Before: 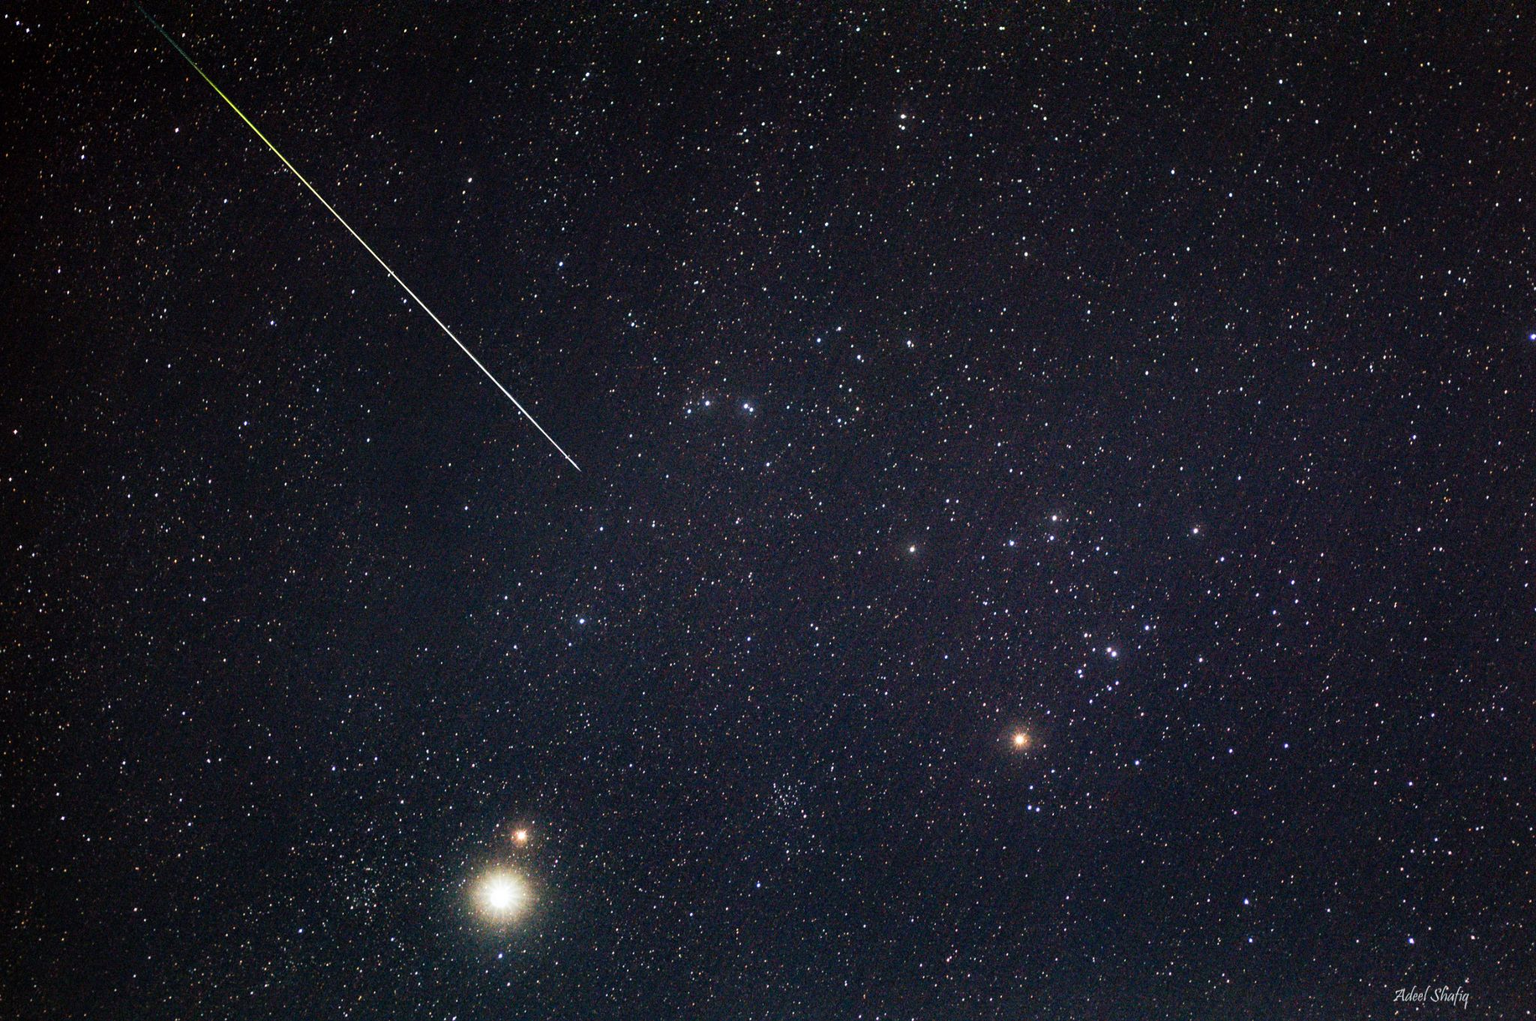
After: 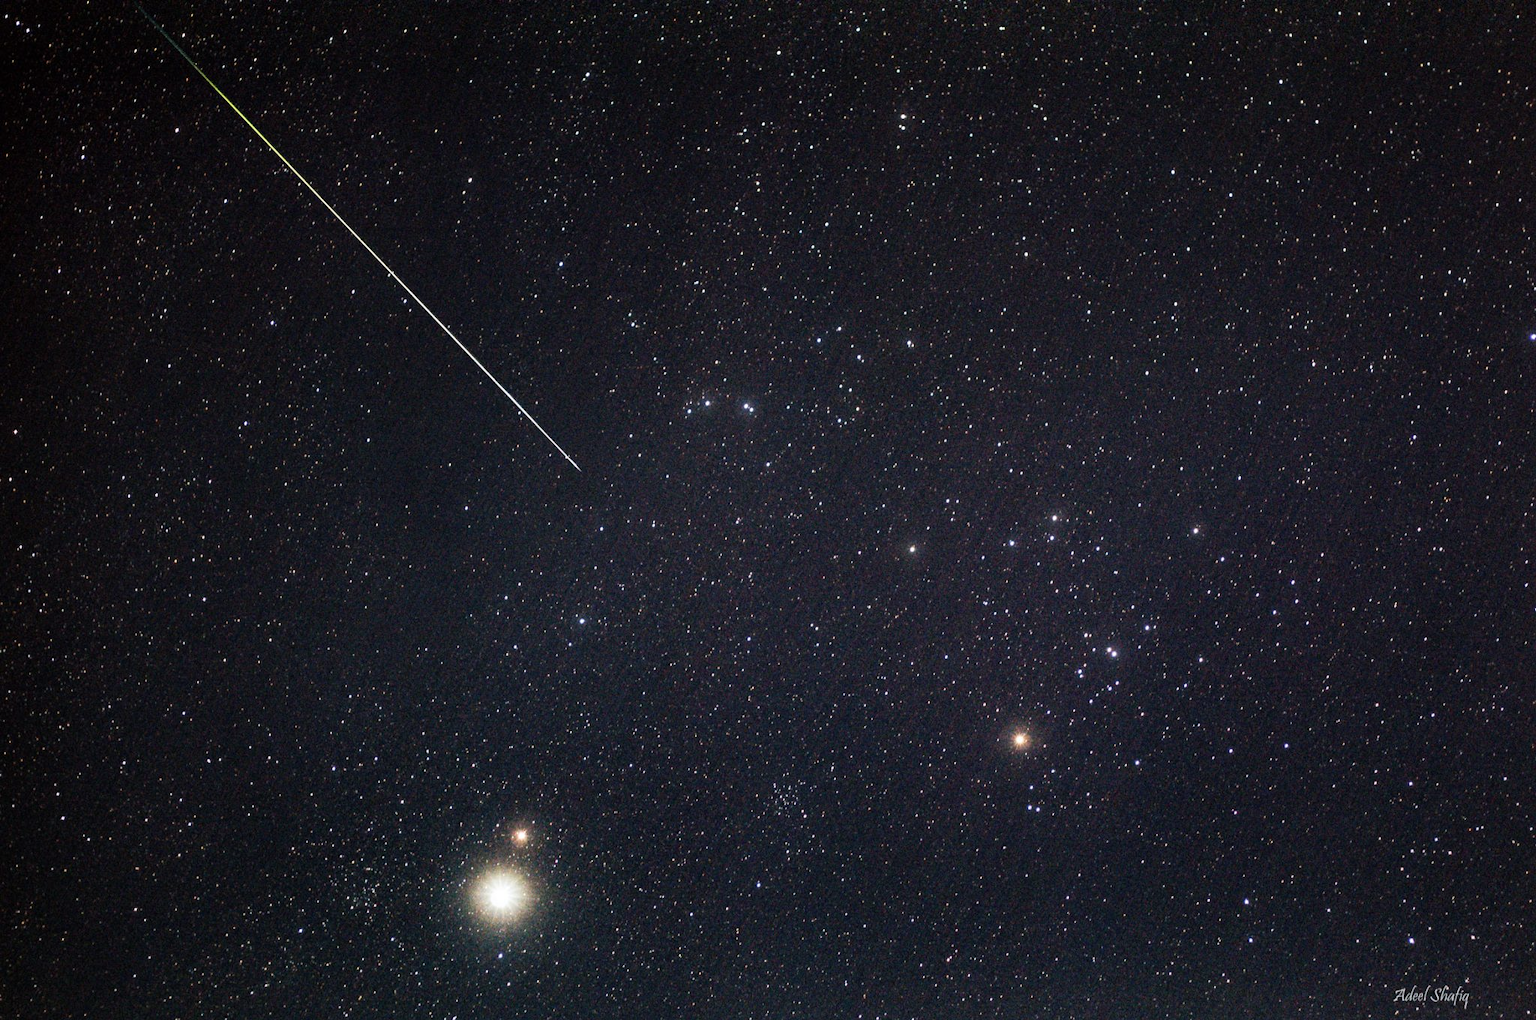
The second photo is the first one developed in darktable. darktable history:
color correction: highlights b* 0.016, saturation 0.814
